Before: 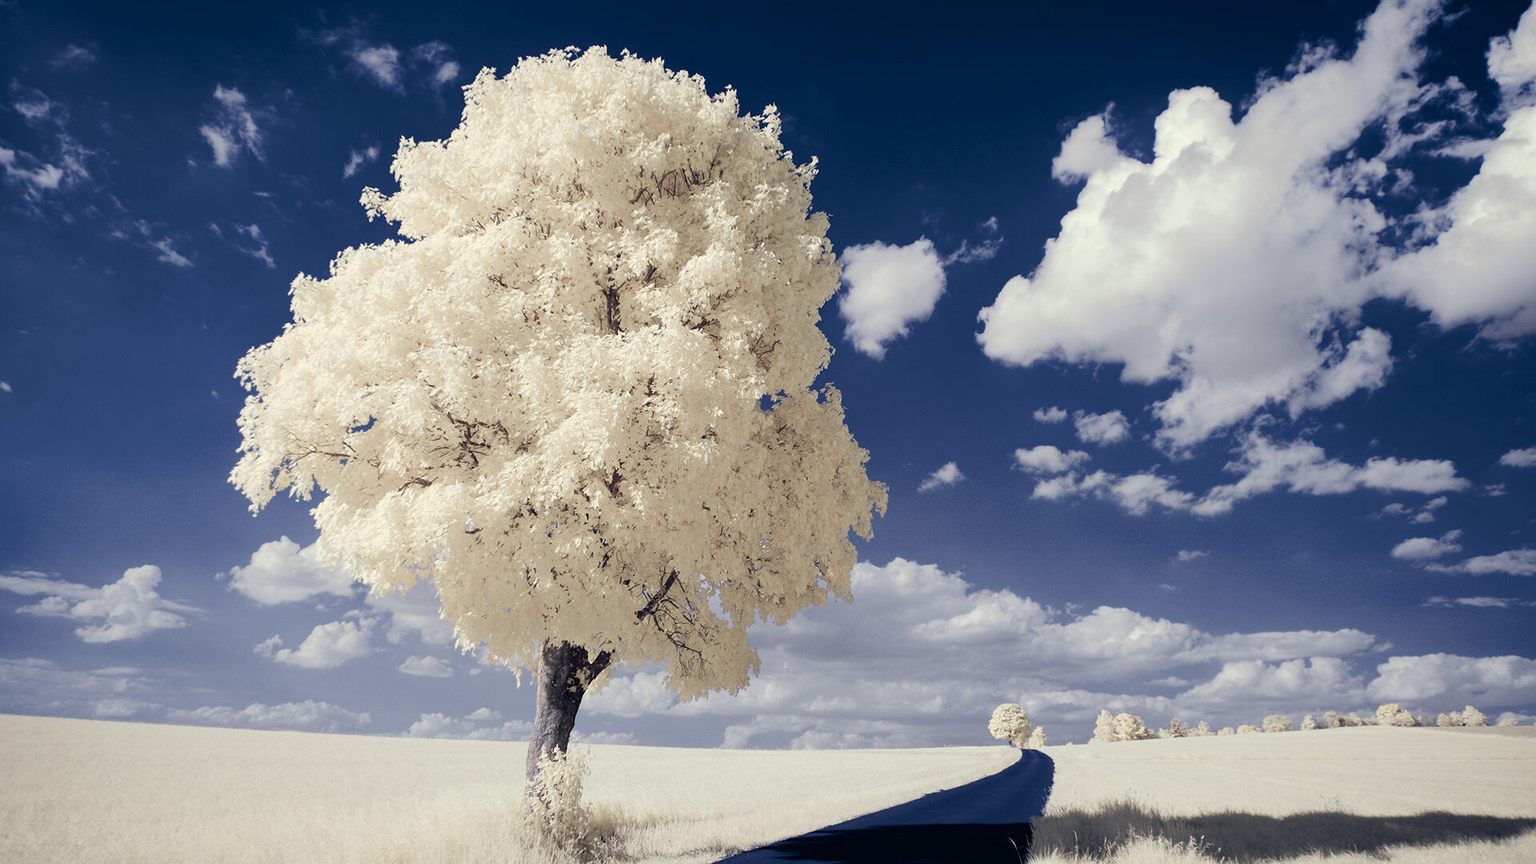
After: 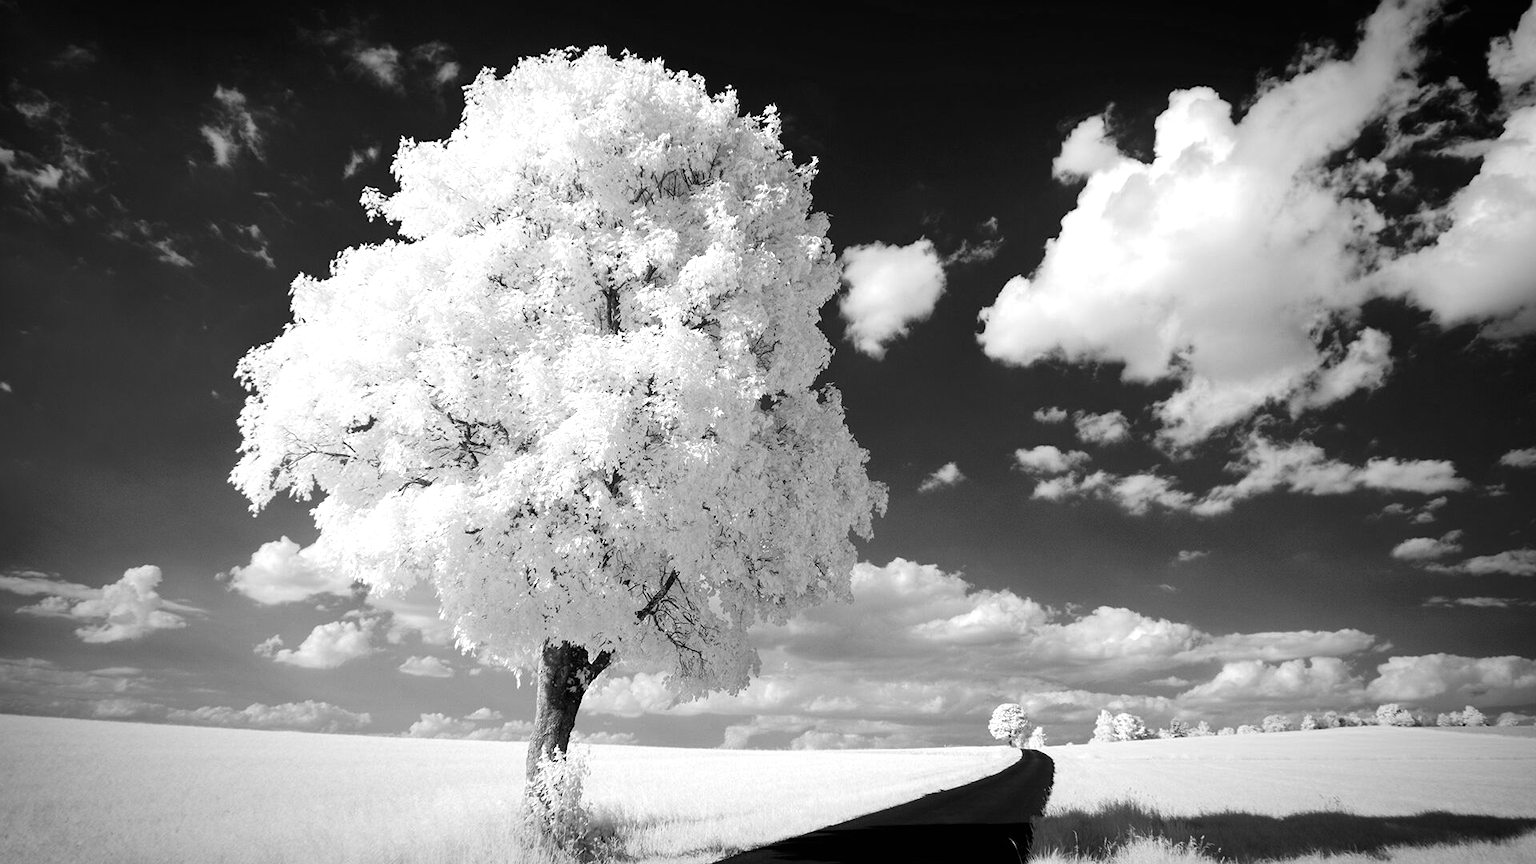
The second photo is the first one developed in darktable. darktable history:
color balance rgb: linear chroma grading › global chroma 9%, perceptual saturation grading › global saturation 36%, perceptual saturation grading › shadows 35%, perceptual brilliance grading › global brilliance 15%, perceptual brilliance grading › shadows -35%, global vibrance 15%
monochrome: a -3.63, b -0.465
vignetting: automatic ratio true
